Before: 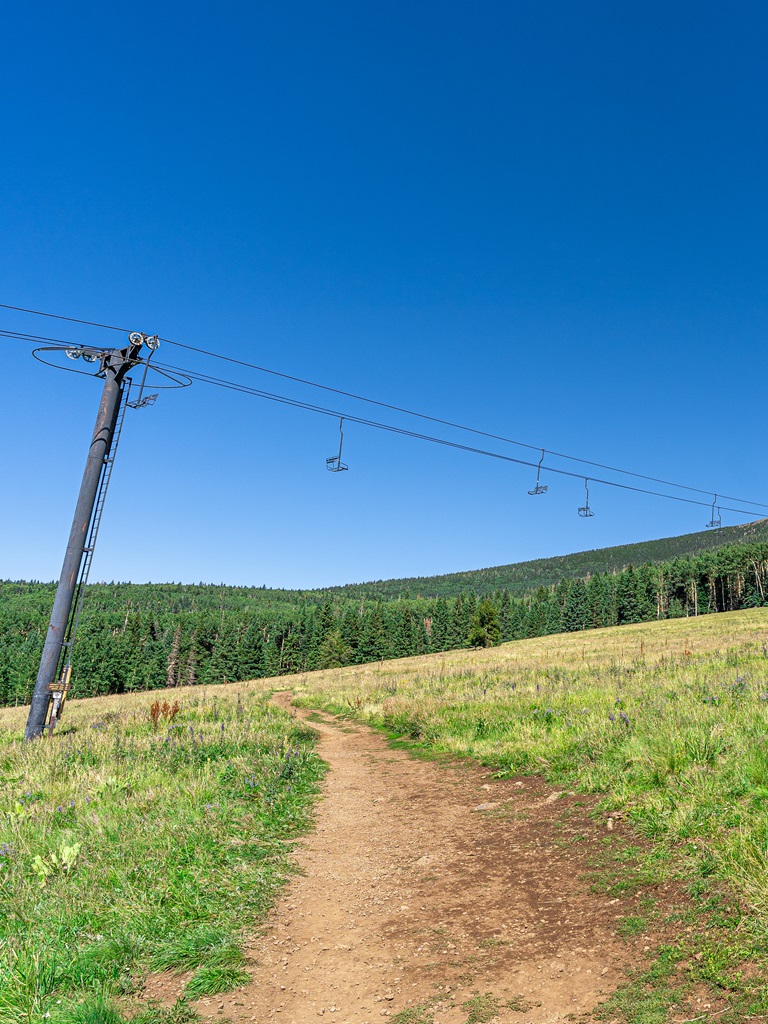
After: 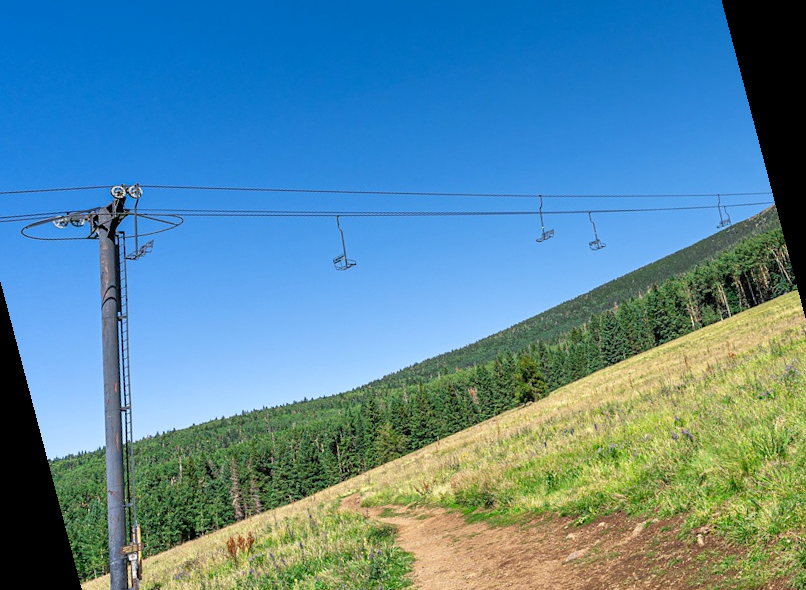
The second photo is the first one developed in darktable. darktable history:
rotate and perspective: rotation -14.8°, crop left 0.1, crop right 0.903, crop top 0.25, crop bottom 0.748
tone equalizer: on, module defaults
levels: levels [0, 0.492, 0.984]
